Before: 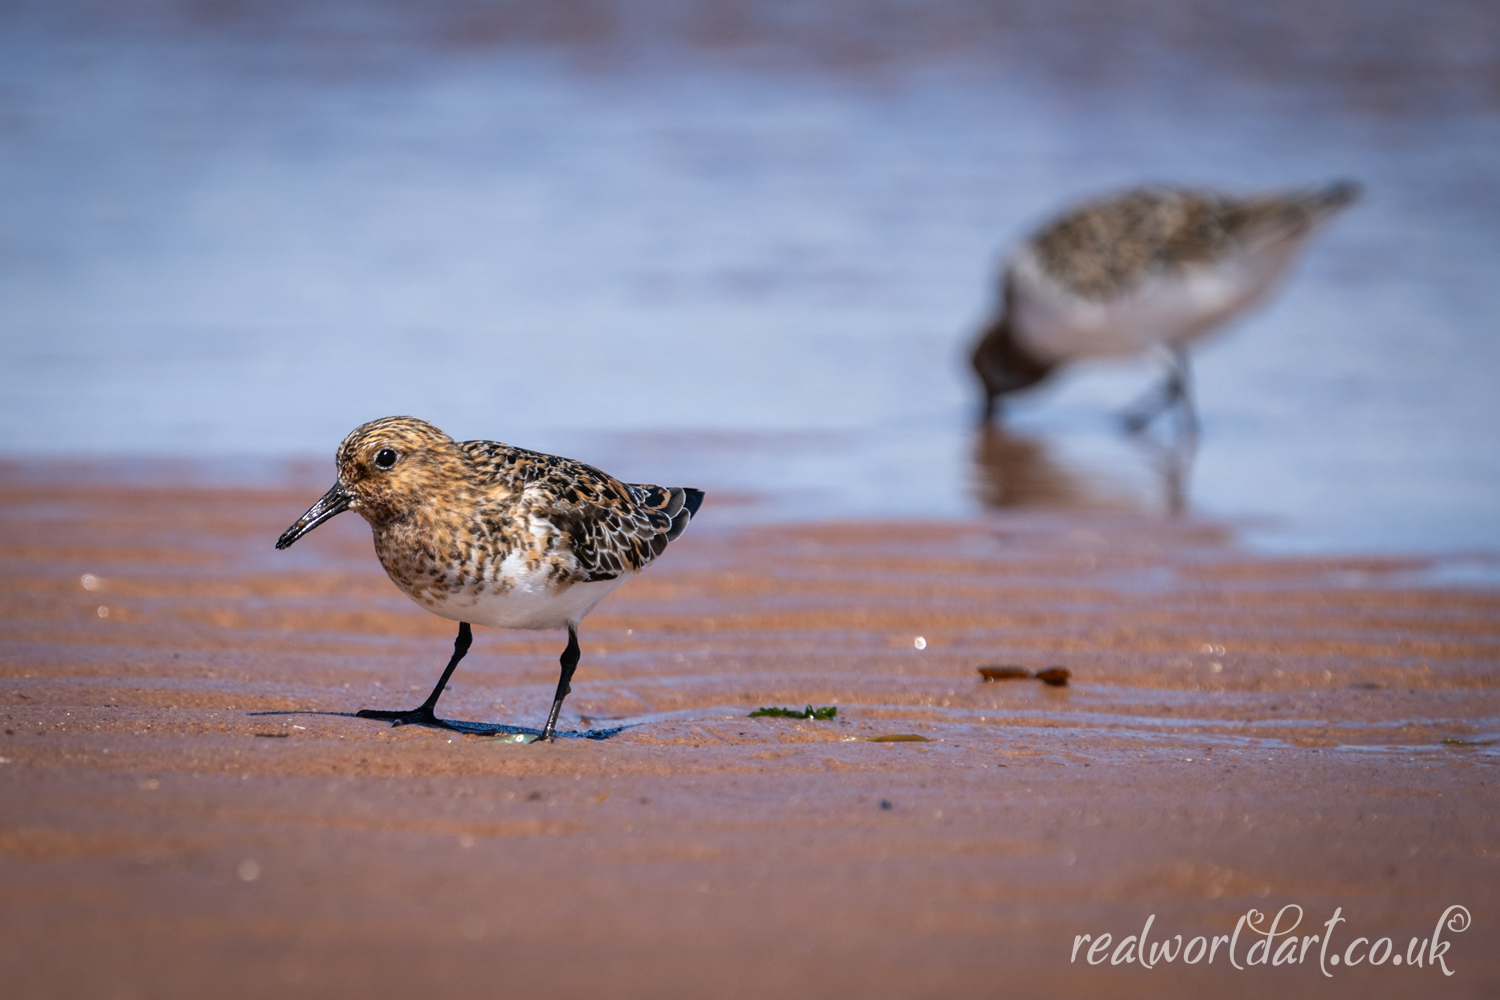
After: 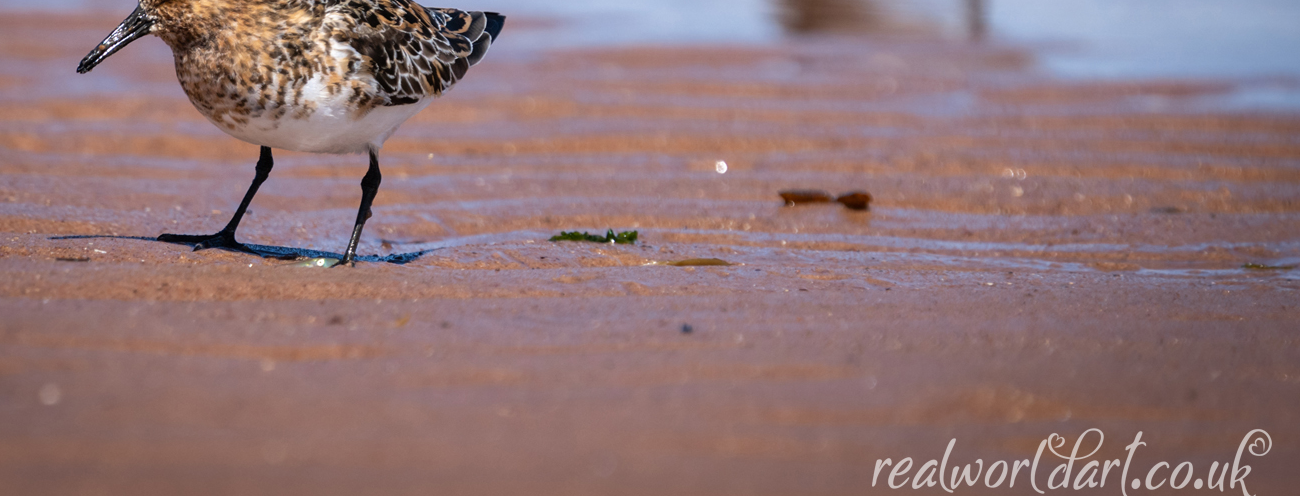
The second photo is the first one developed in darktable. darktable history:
crop and rotate: left 13.29%, top 47.623%, bottom 2.742%
exposure: compensate highlight preservation false
